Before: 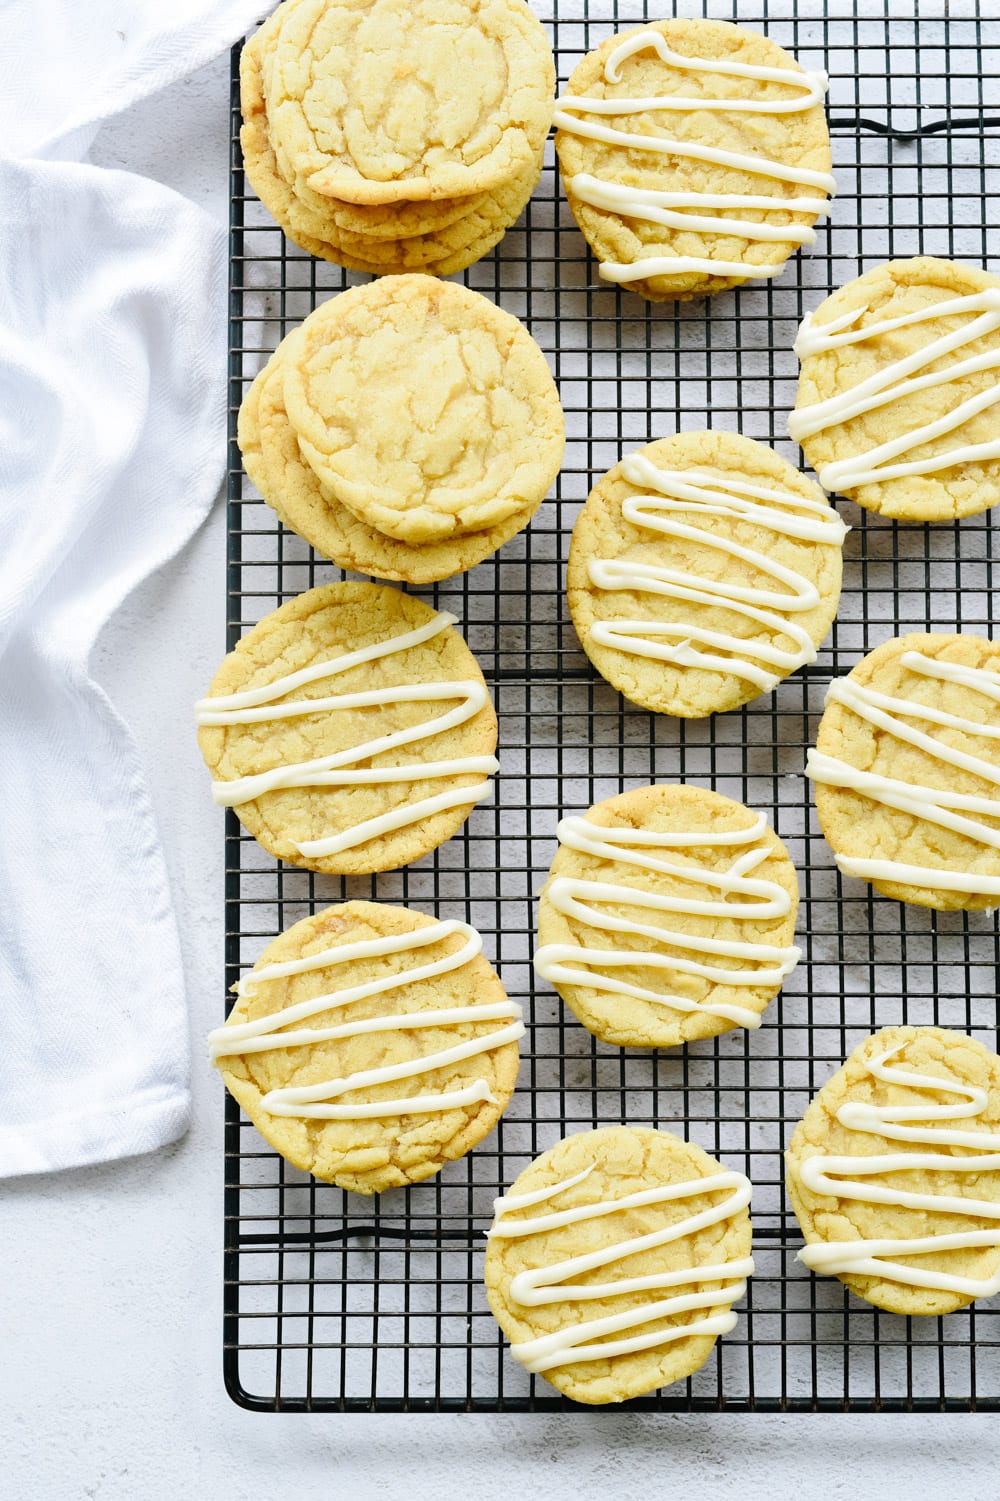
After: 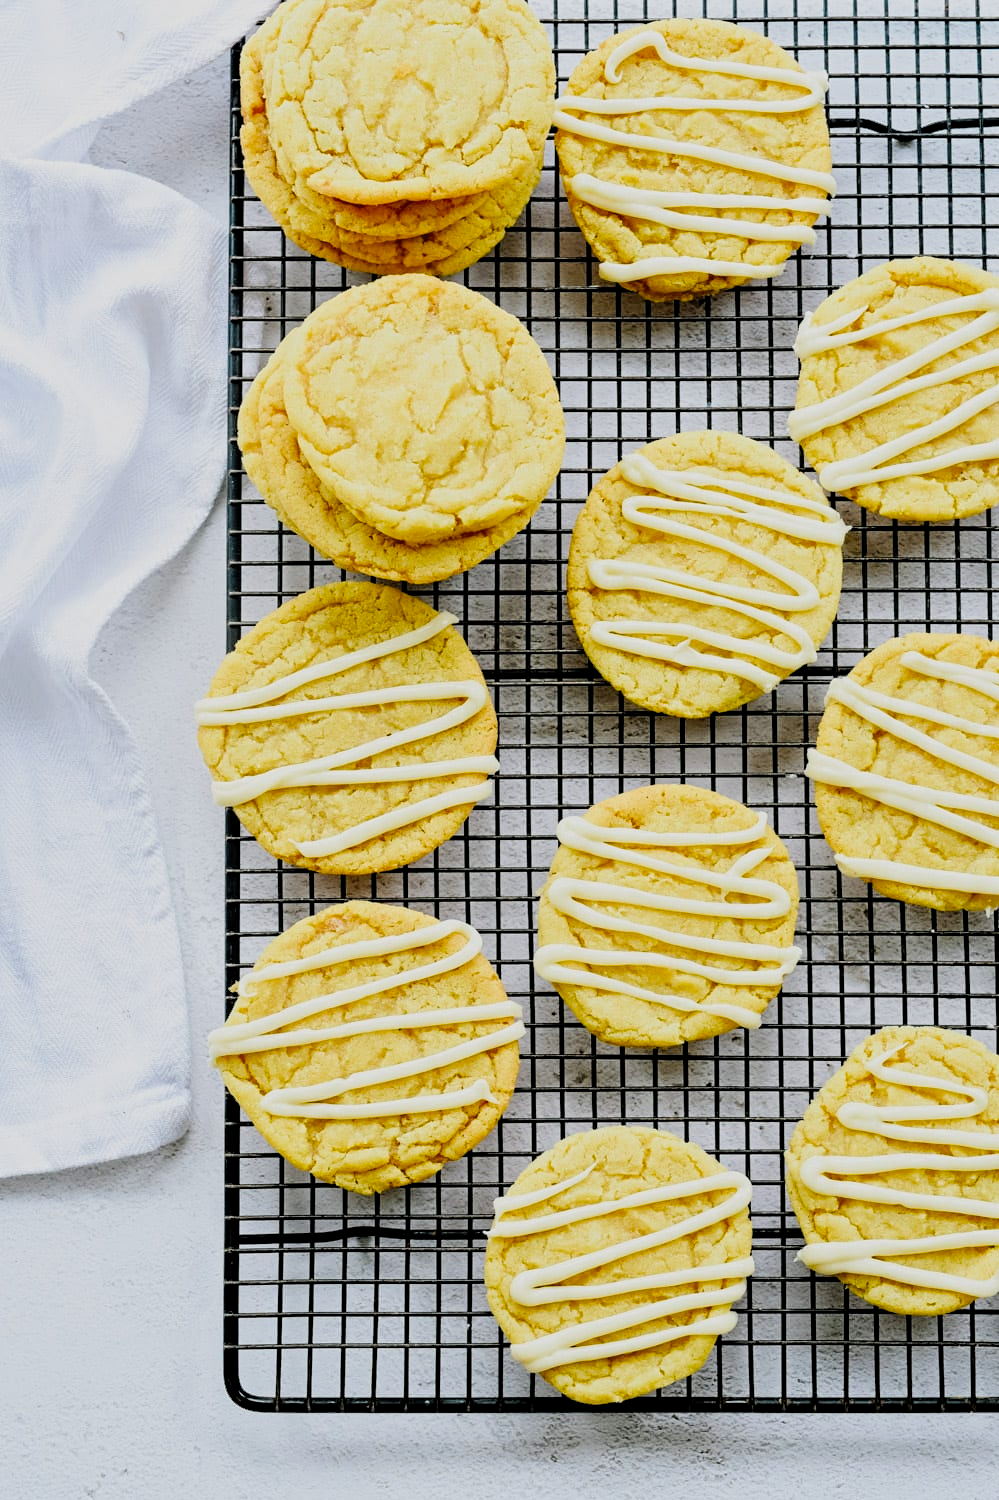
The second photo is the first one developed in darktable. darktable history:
contrast equalizer: y [[0.5, 0.5, 0.5, 0.539, 0.64, 0.611], [0.5 ×6], [0.5 ×6], [0 ×6], [0 ×6]]
filmic rgb: black relative exposure -7.6 EV, white relative exposure 4.64 EV, threshold 3 EV, target black luminance 0%, hardness 3.55, latitude 50.51%, contrast 1.033, highlights saturation mix 10%, shadows ↔ highlights balance -0.198%, color science v4 (2020), enable highlight reconstruction true
